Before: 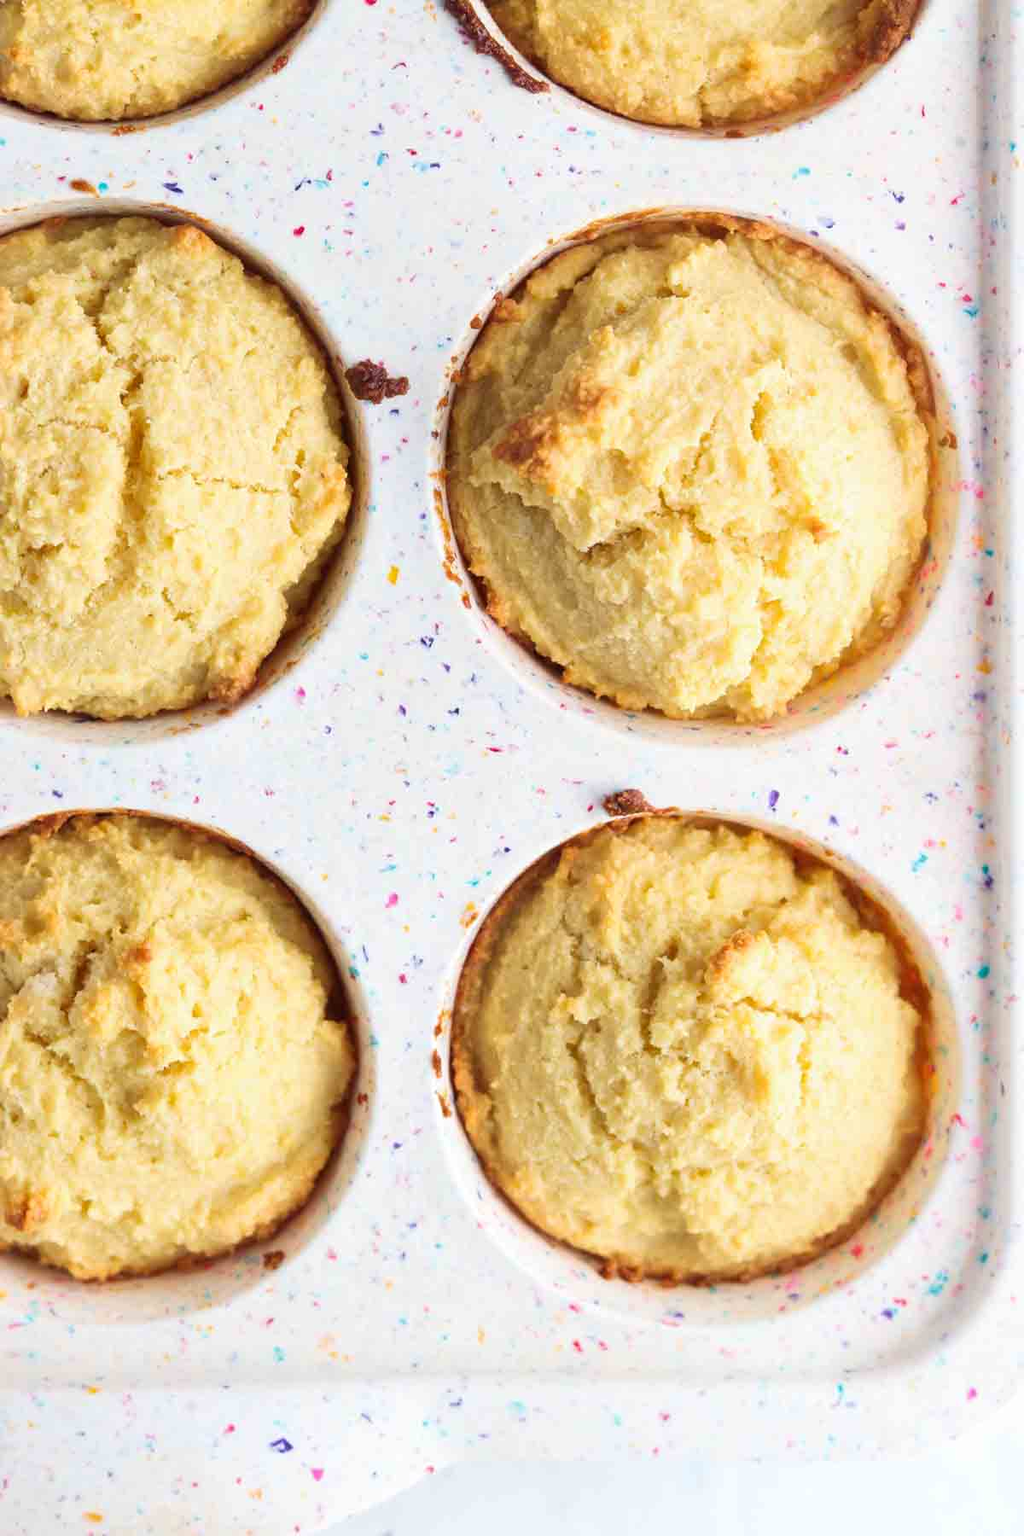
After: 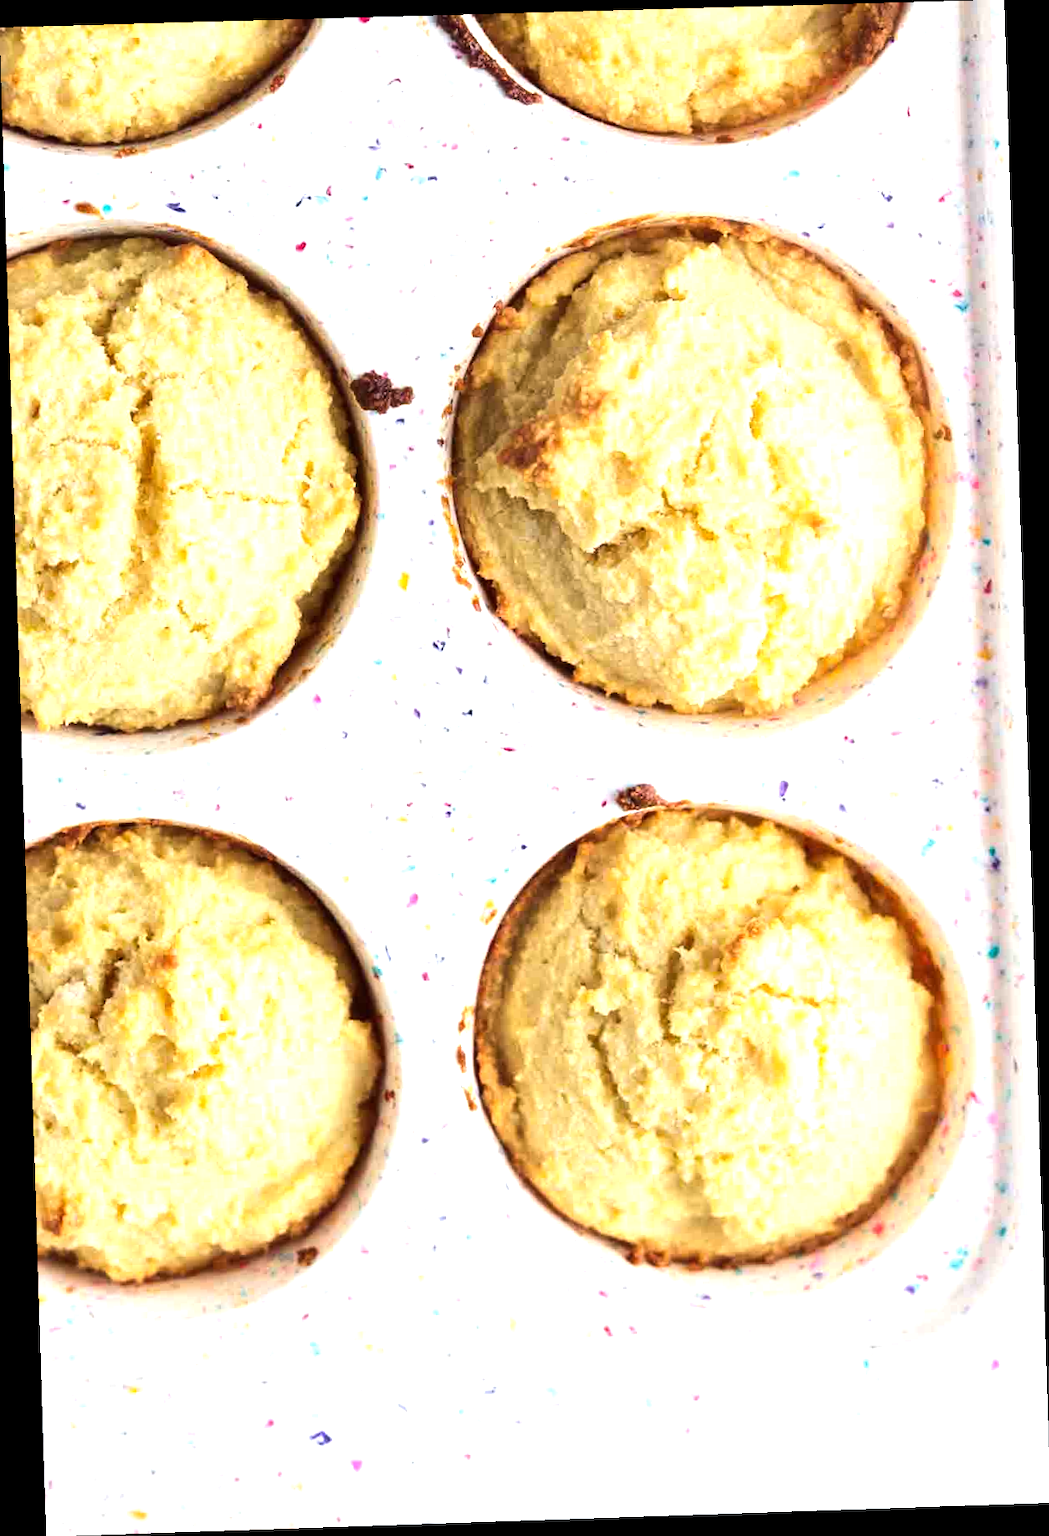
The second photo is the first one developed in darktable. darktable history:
exposure: black level correction 0.001, exposure 0.014 EV, compensate highlight preservation false
tone equalizer: -8 EV -0.75 EV, -7 EV -0.7 EV, -6 EV -0.6 EV, -5 EV -0.4 EV, -3 EV 0.4 EV, -2 EV 0.6 EV, -1 EV 0.7 EV, +0 EV 0.75 EV, edges refinement/feathering 500, mask exposure compensation -1.57 EV, preserve details no
rotate and perspective: rotation -1.77°, lens shift (horizontal) 0.004, automatic cropping off
